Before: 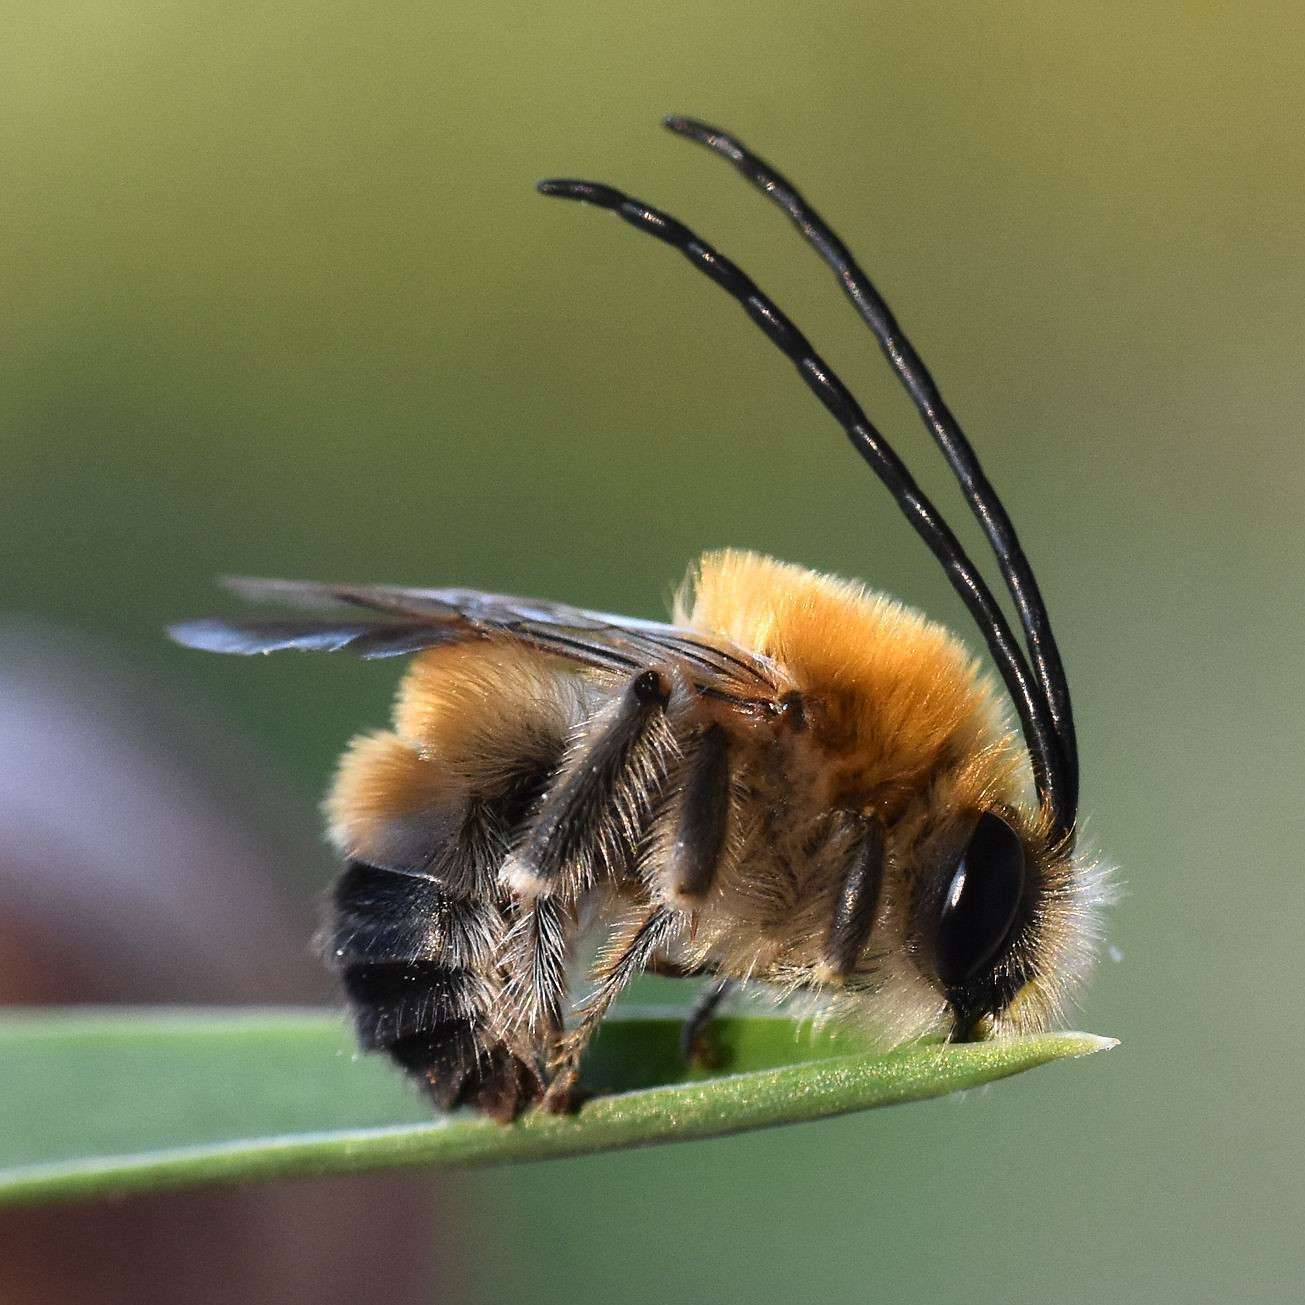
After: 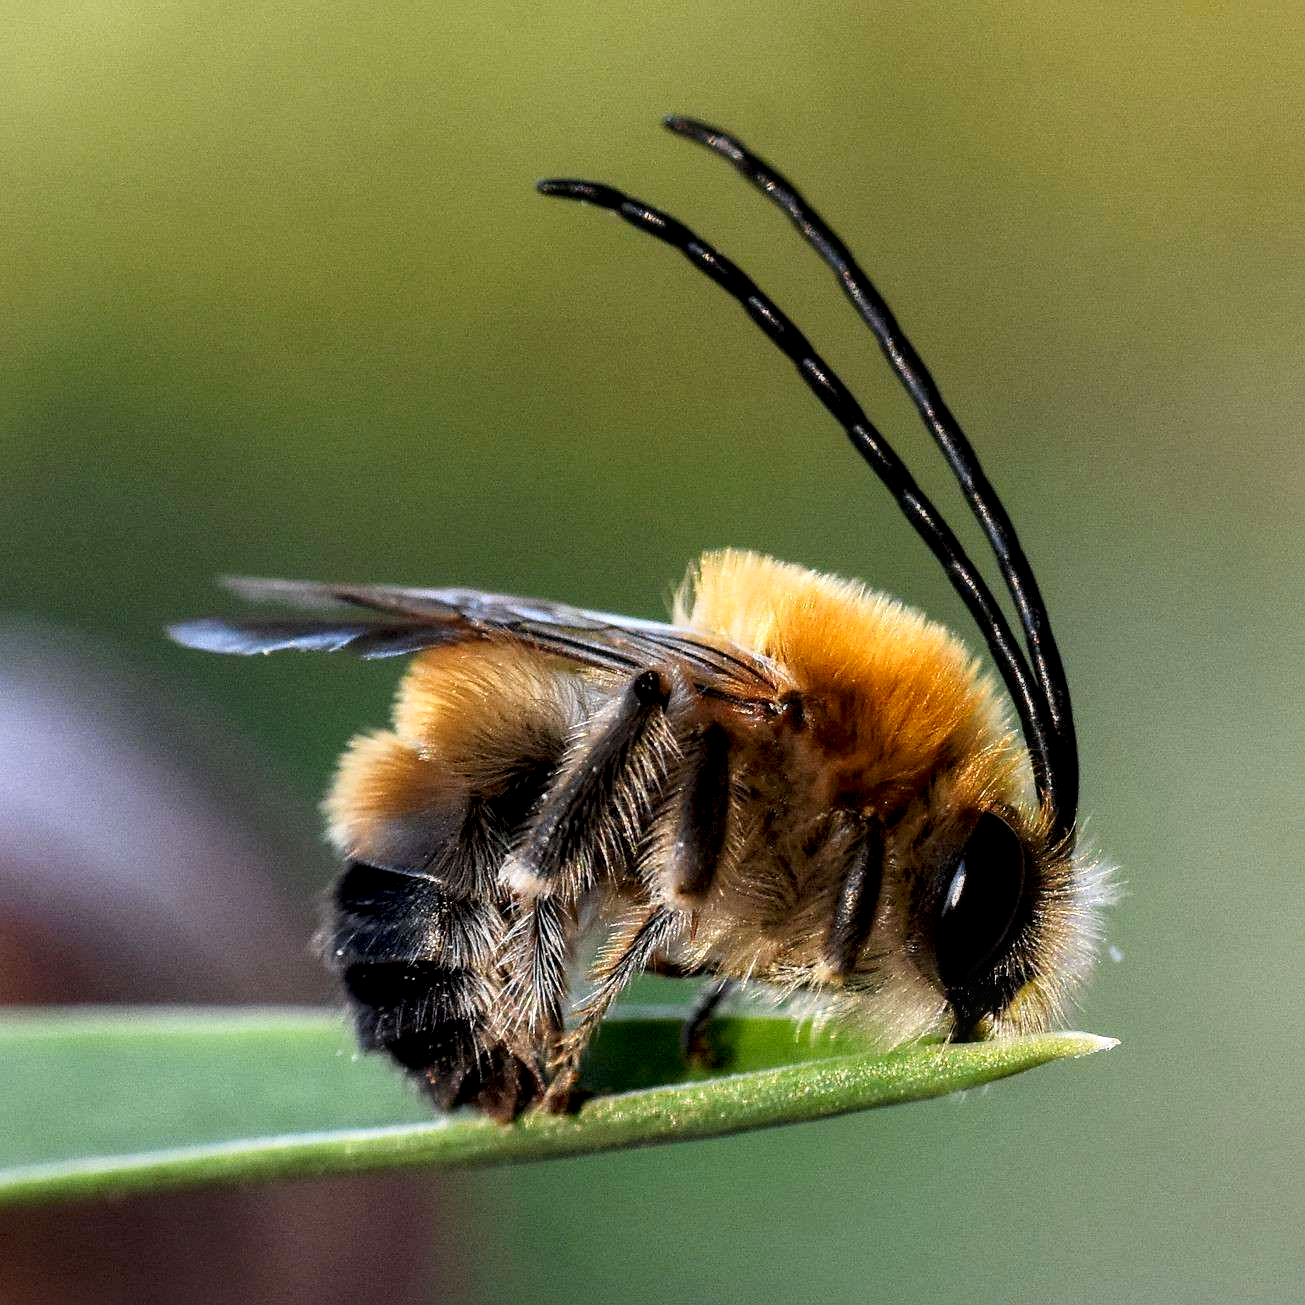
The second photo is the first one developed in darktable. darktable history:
tone curve: curves: ch0 [(0, 0) (0.118, 0.034) (0.182, 0.124) (0.265, 0.214) (0.504, 0.508) (0.783, 0.825) (1, 1)], preserve colors none
local contrast: detail 130%
